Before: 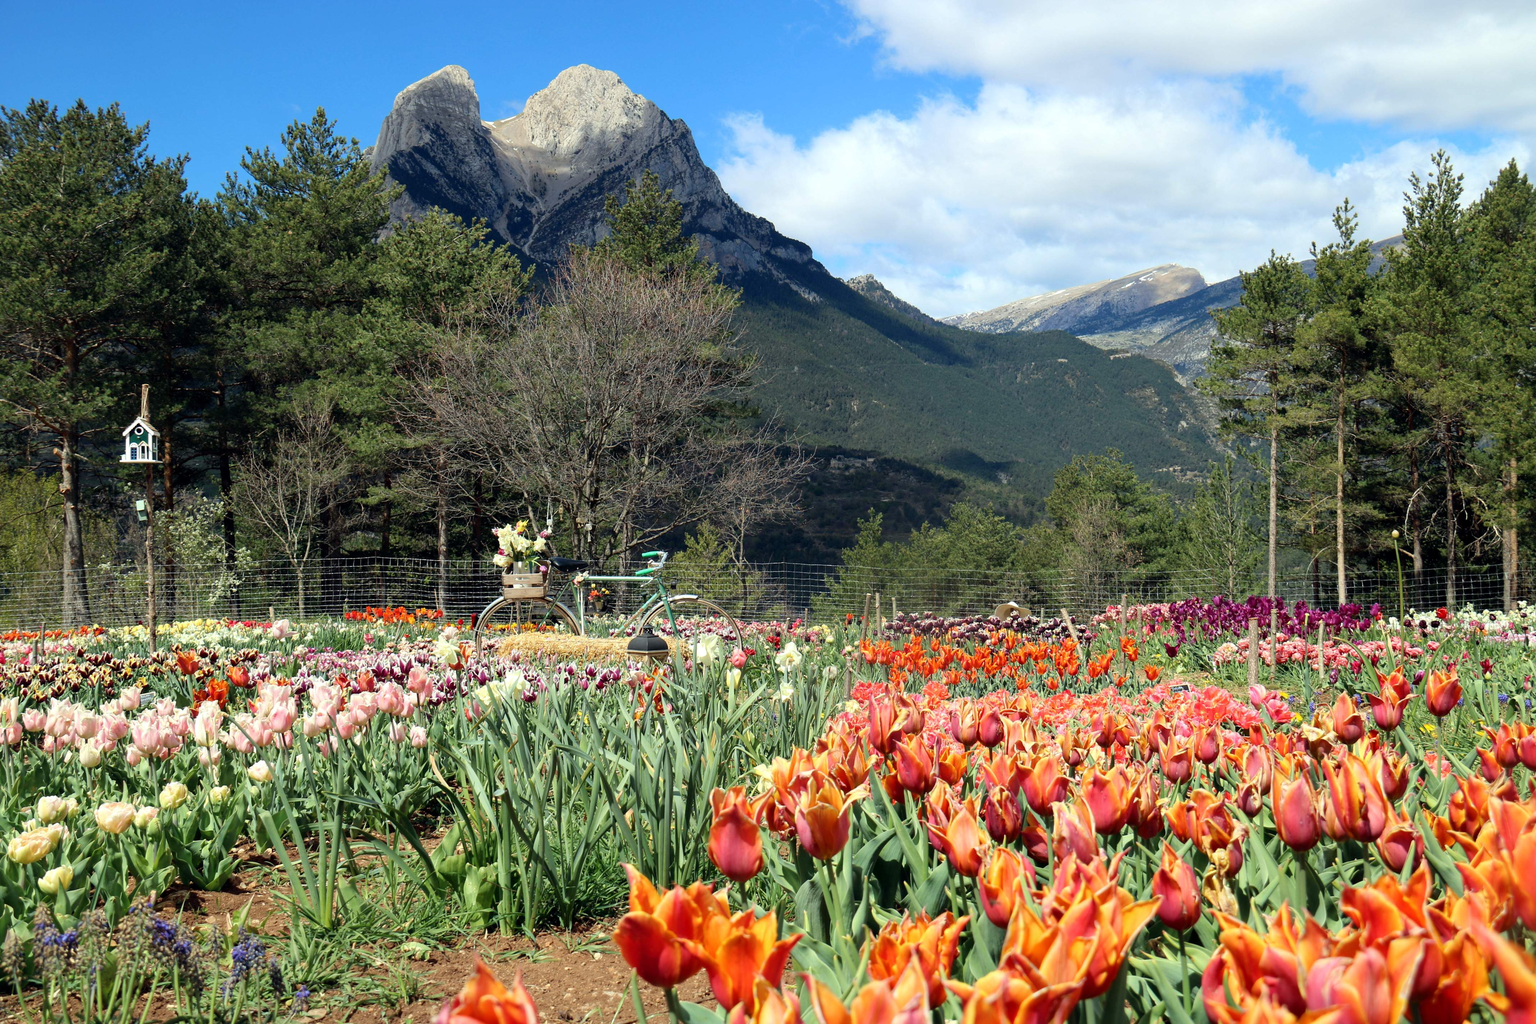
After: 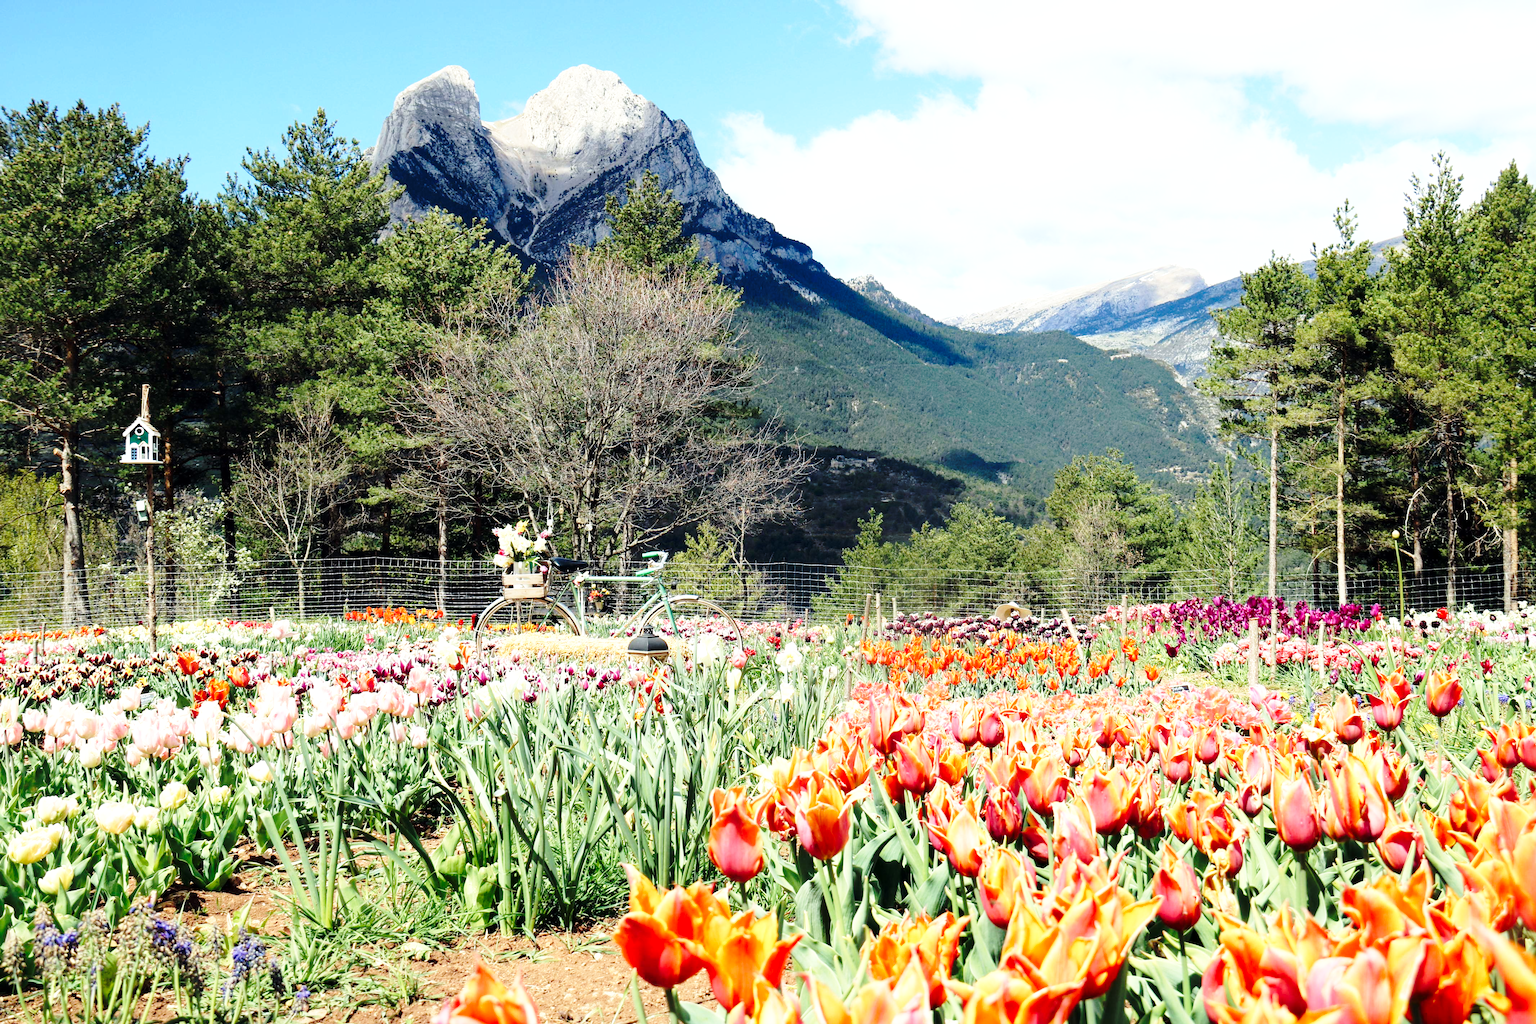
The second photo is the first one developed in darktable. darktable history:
base curve: curves: ch0 [(0, 0) (0.032, 0.037) (0.105, 0.228) (0.435, 0.76) (0.856, 0.983) (1, 1)], preserve colors none
tone equalizer: -8 EV -0.438 EV, -7 EV -0.387 EV, -6 EV -0.326 EV, -5 EV -0.202 EV, -3 EV 0.222 EV, -2 EV 0.36 EV, -1 EV 0.389 EV, +0 EV 0.431 EV
